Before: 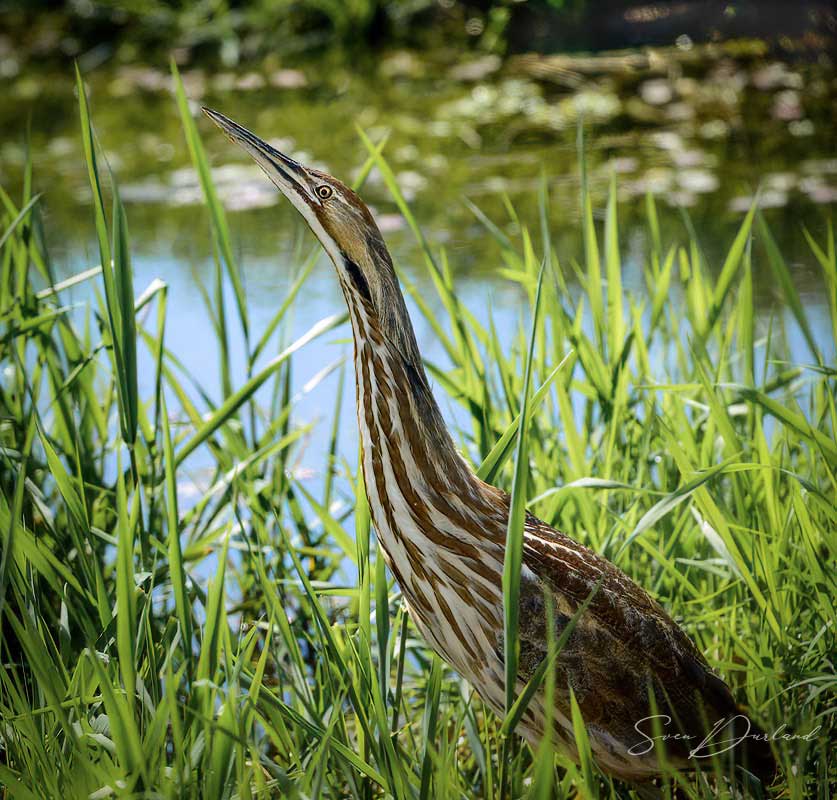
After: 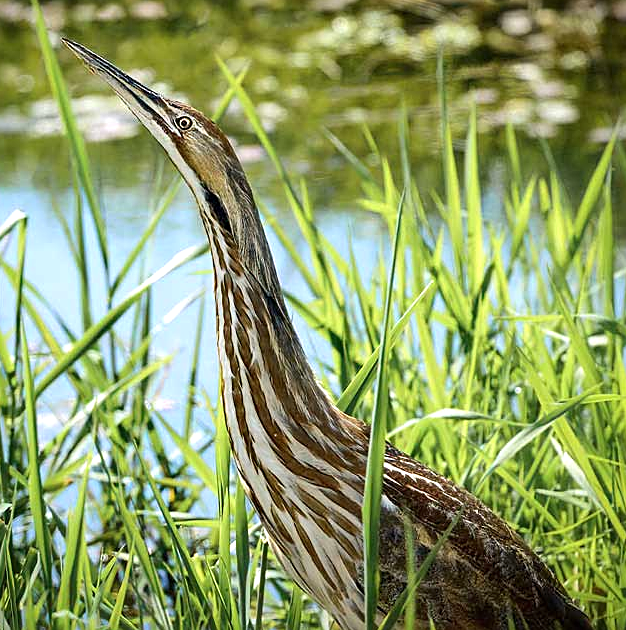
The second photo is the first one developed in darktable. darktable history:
exposure: exposure 0.376 EV, compensate highlight preservation false
sharpen: on, module defaults
crop: left 16.768%, top 8.653%, right 8.362%, bottom 12.485%
